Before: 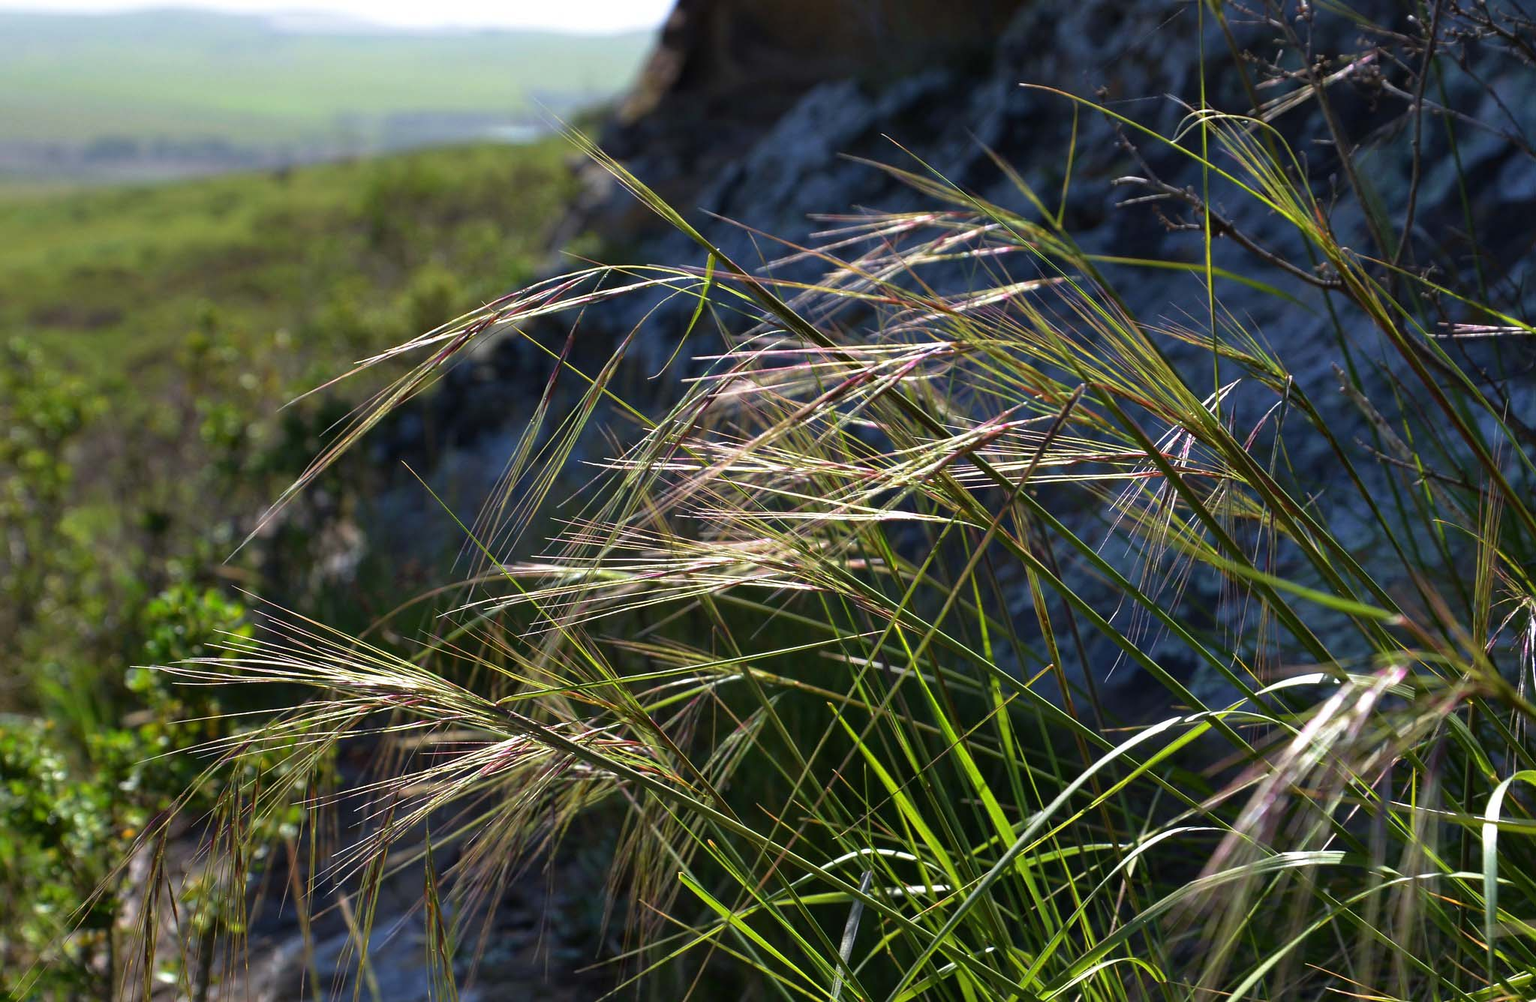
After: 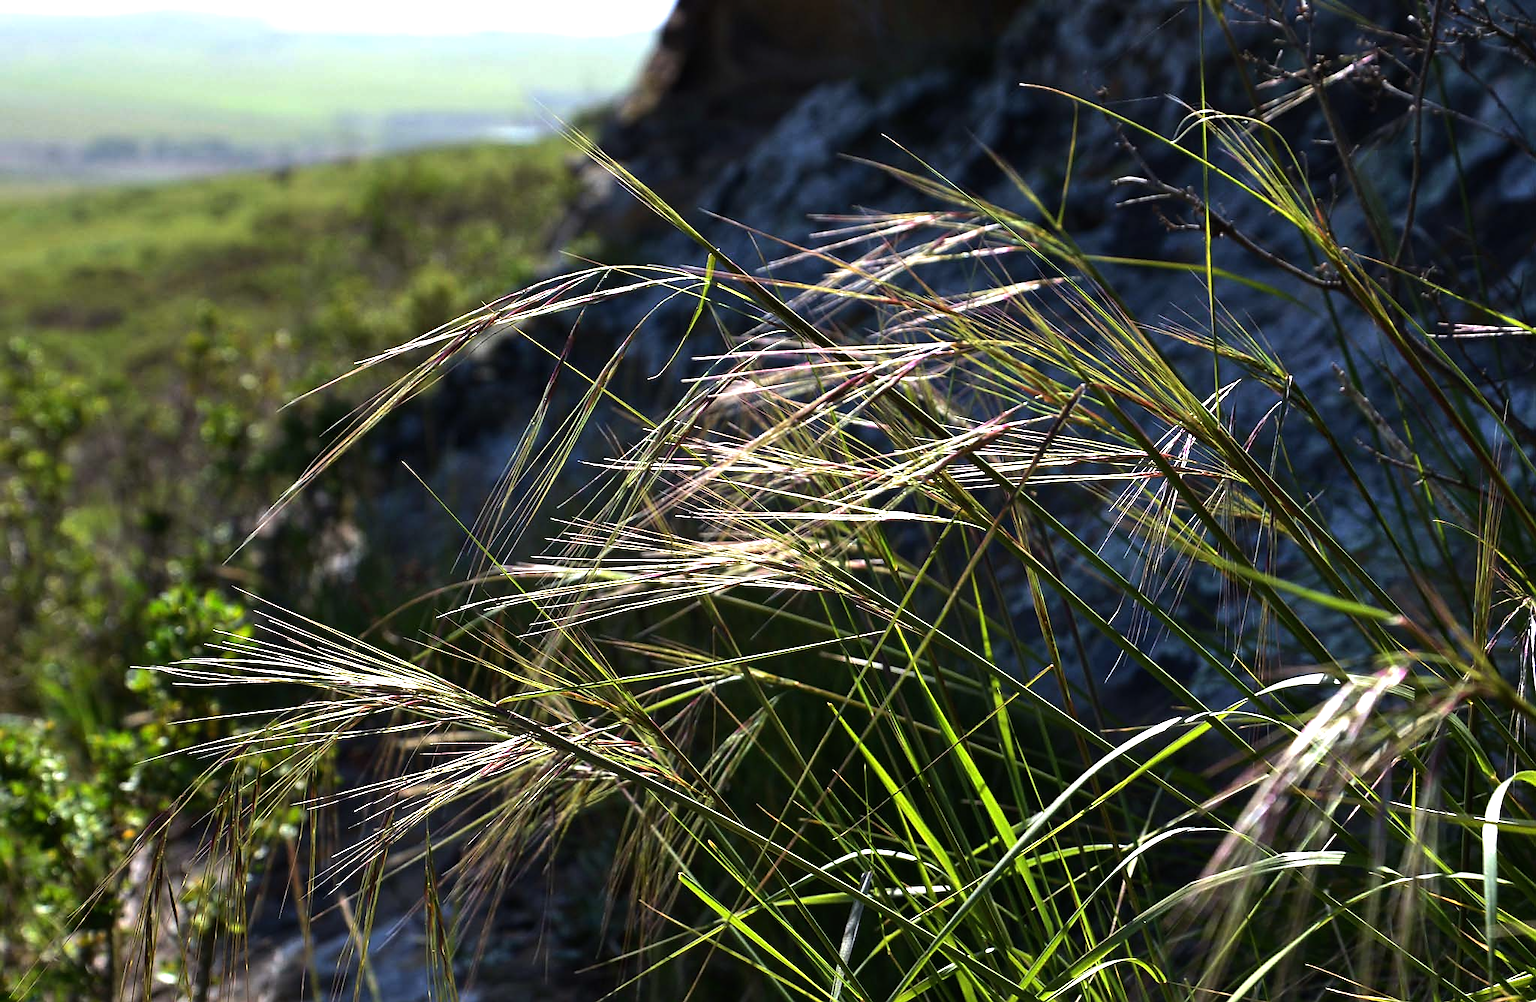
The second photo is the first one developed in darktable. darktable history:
sharpen: radius 1.458, amount 0.398, threshold 1.271
tone equalizer: -8 EV -0.75 EV, -7 EV -0.7 EV, -6 EV -0.6 EV, -5 EV -0.4 EV, -3 EV 0.4 EV, -2 EV 0.6 EV, -1 EV 0.7 EV, +0 EV 0.75 EV, edges refinement/feathering 500, mask exposure compensation -1.57 EV, preserve details no
